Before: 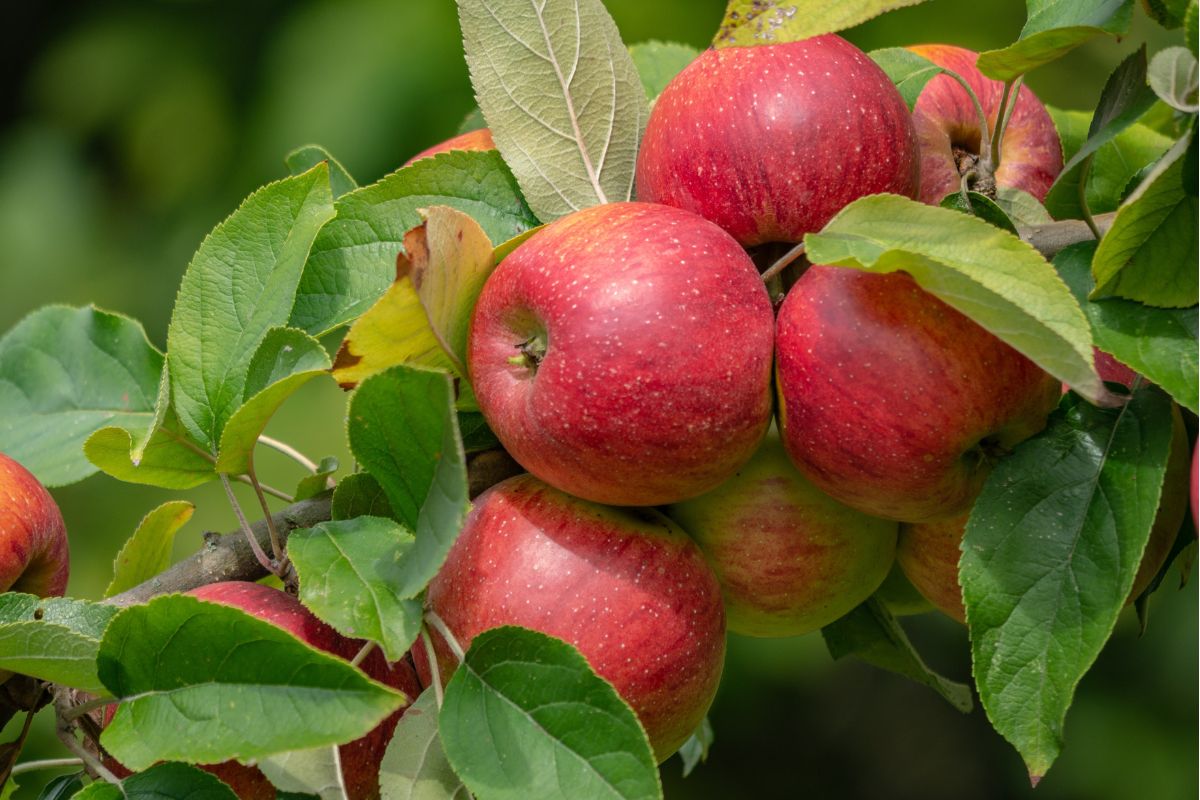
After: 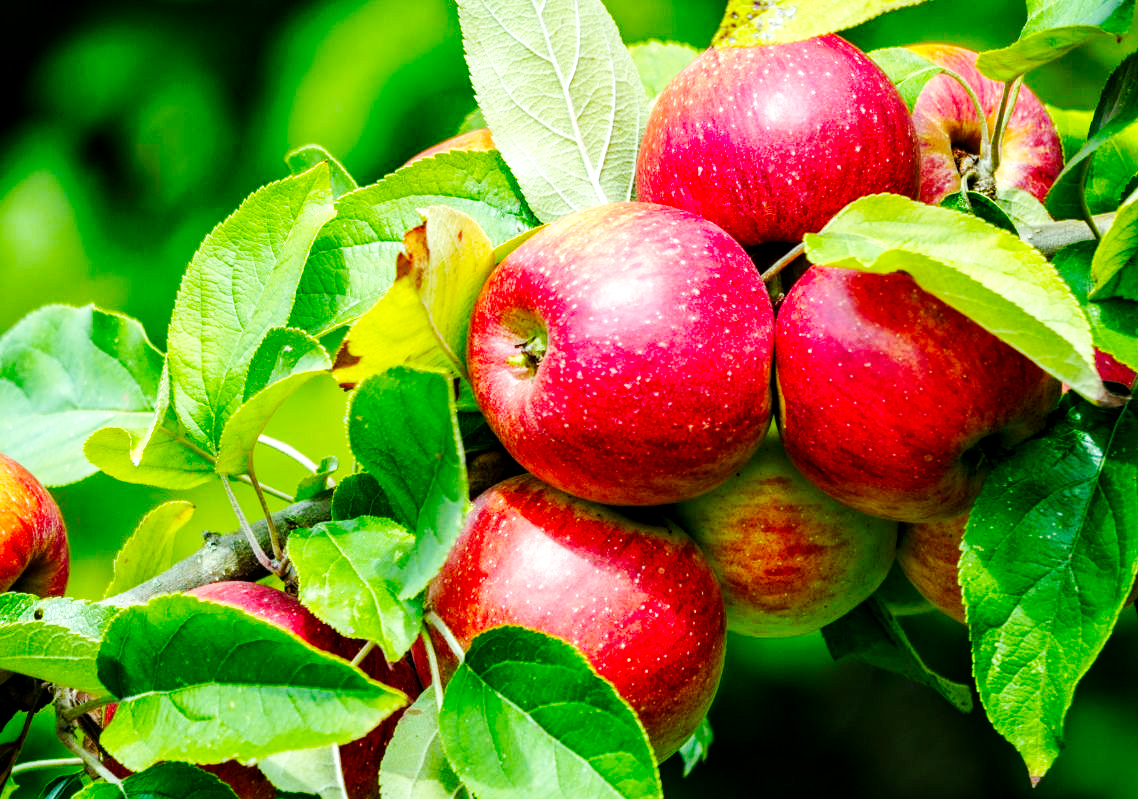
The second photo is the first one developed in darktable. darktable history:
color balance: mode lift, gamma, gain (sRGB), lift [0.997, 0.979, 1.021, 1.011], gamma [1, 1.084, 0.916, 0.998], gain [1, 0.87, 1.13, 1.101], contrast 4.55%, contrast fulcrum 38.24%, output saturation 104.09%
local contrast: highlights 100%, shadows 100%, detail 131%, midtone range 0.2
color balance rgb: linear chroma grading › global chroma 8.12%, perceptual saturation grading › global saturation 9.07%, perceptual saturation grading › highlights -13.84%, perceptual saturation grading › mid-tones 14.88%, perceptual saturation grading › shadows 22.8%, perceptual brilliance grading › highlights 2.61%, global vibrance 12.07%
base curve: curves: ch0 [(0, 0) (0, 0) (0.002, 0.001) (0.008, 0.003) (0.019, 0.011) (0.037, 0.037) (0.064, 0.11) (0.102, 0.232) (0.152, 0.379) (0.216, 0.524) (0.296, 0.665) (0.394, 0.789) (0.512, 0.881) (0.651, 0.945) (0.813, 0.986) (1, 1)], preserve colors none
tone curve: curves: ch0 [(0, 0) (0.003, 0.003) (0.011, 0.01) (0.025, 0.023) (0.044, 0.042) (0.069, 0.065) (0.1, 0.094) (0.136, 0.128) (0.177, 0.167) (0.224, 0.211) (0.277, 0.261) (0.335, 0.315) (0.399, 0.375) (0.468, 0.441) (0.543, 0.543) (0.623, 0.623) (0.709, 0.709) (0.801, 0.801) (0.898, 0.898) (1, 1)], preserve colors none
crop and rotate: right 5.167%
